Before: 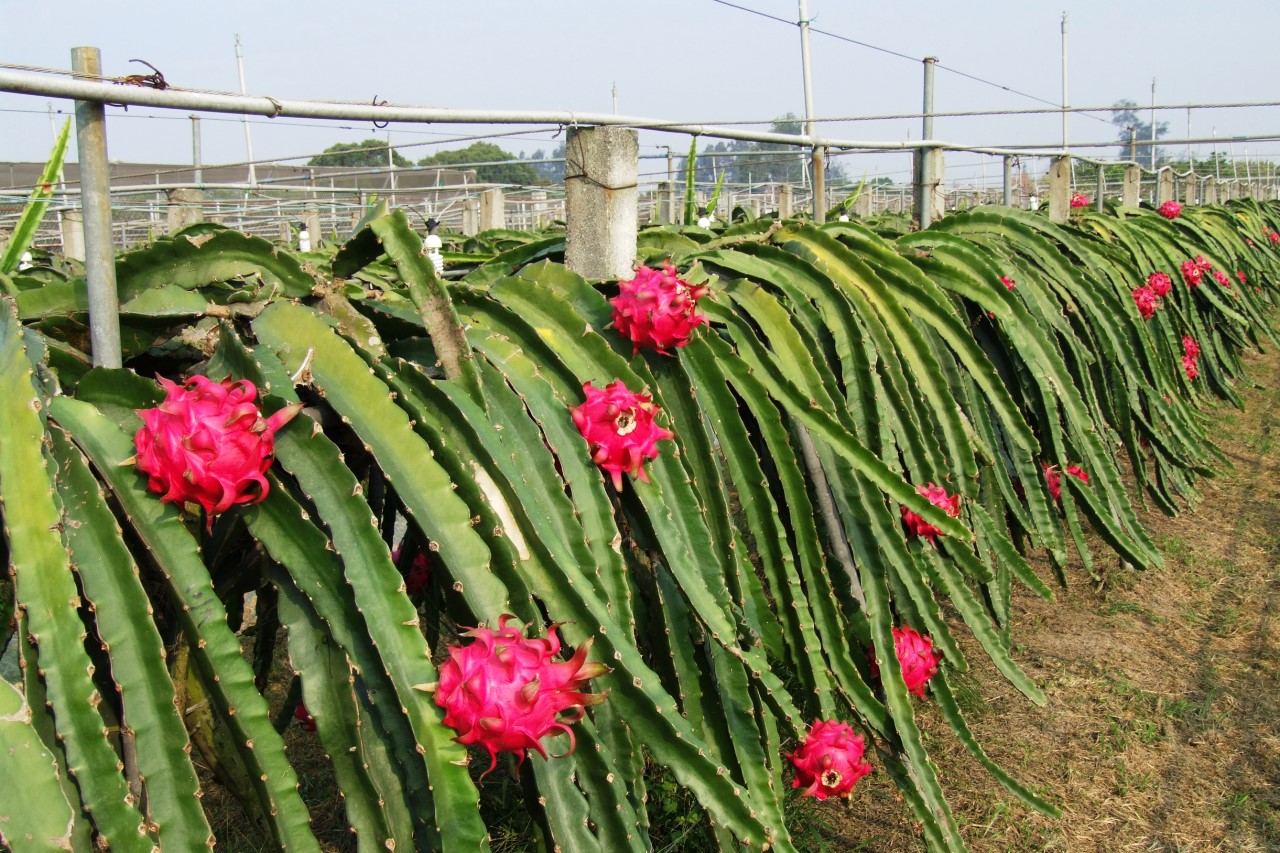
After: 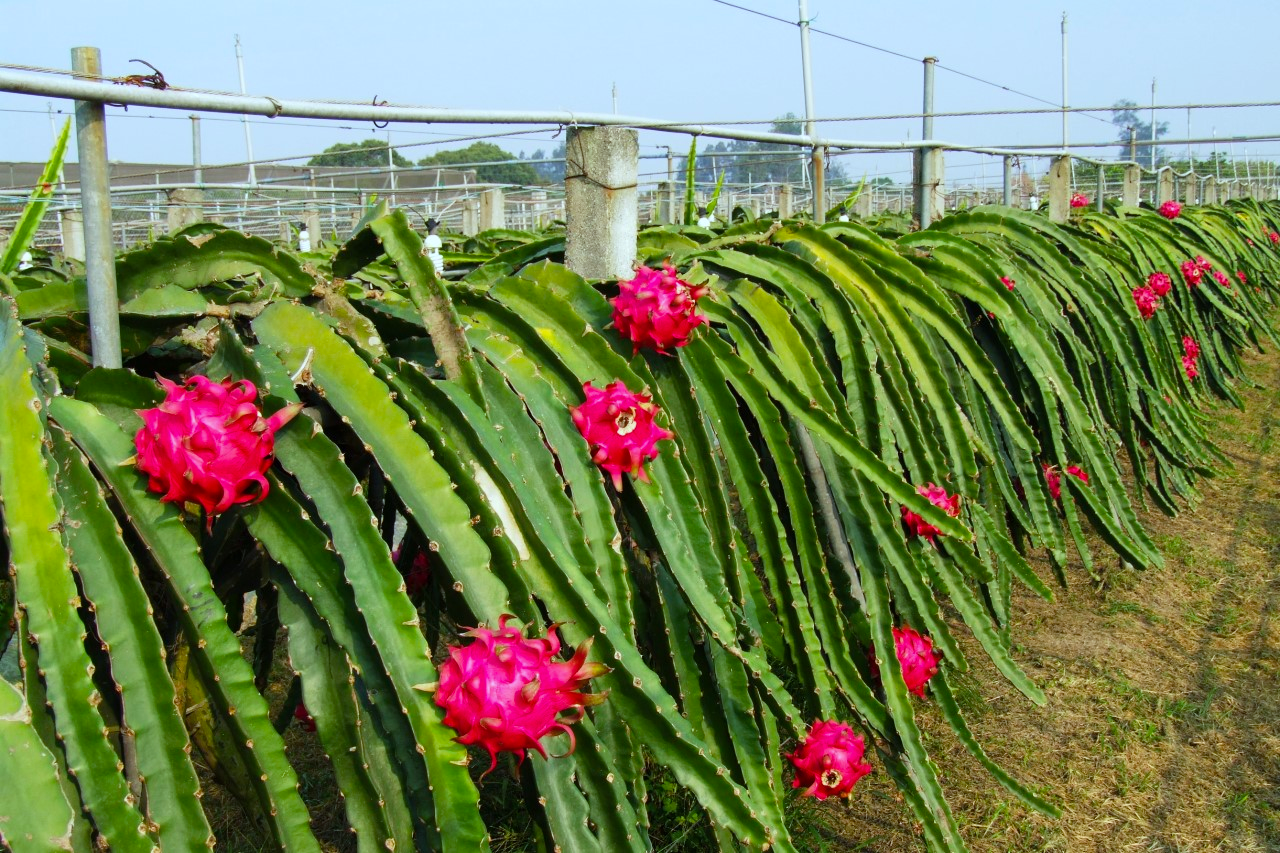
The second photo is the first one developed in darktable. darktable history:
white balance: red 0.925, blue 1.046
color balance rgb: perceptual saturation grading › global saturation 20%, global vibrance 20%
